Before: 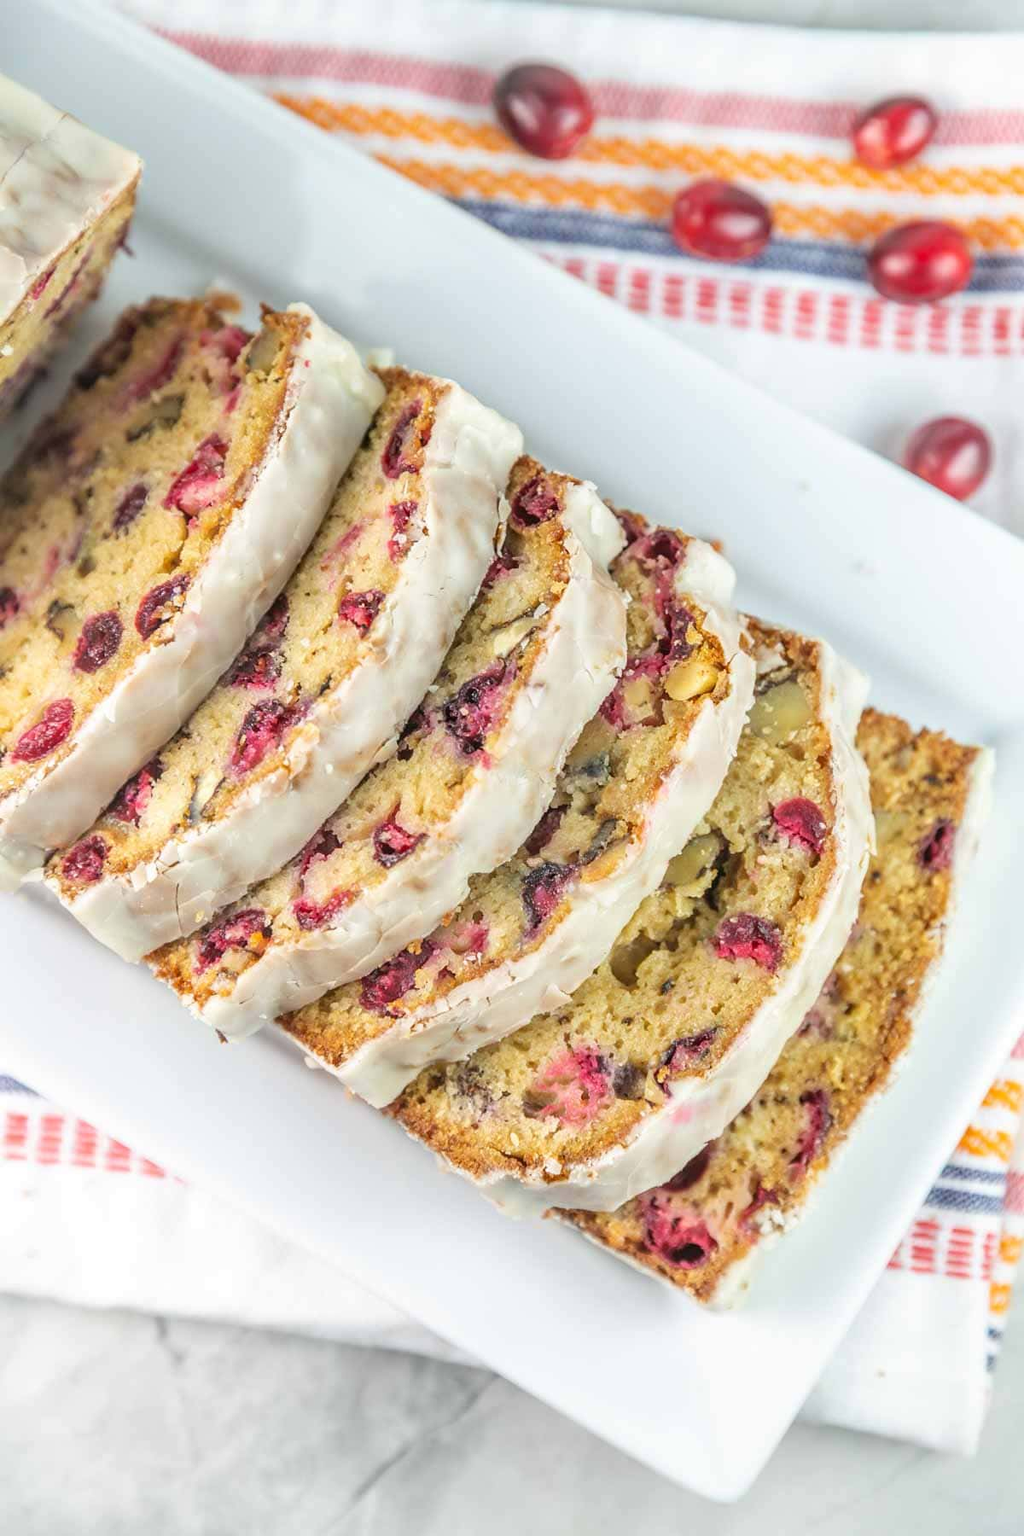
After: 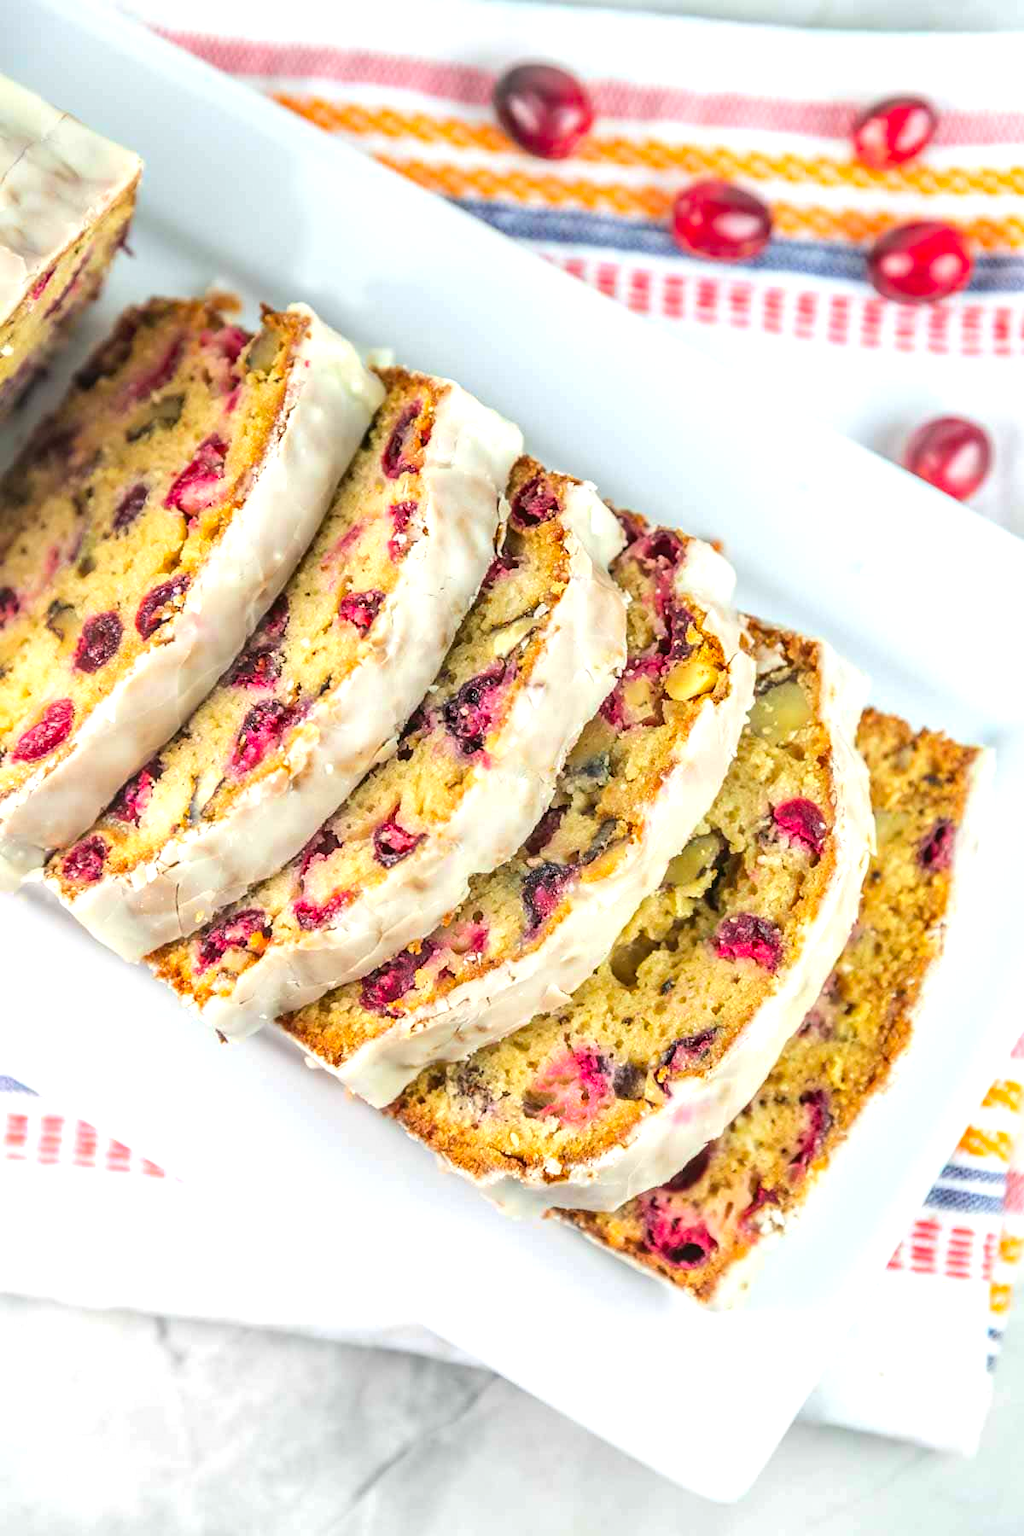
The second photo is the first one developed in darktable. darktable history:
tone equalizer: -8 EV -0.417 EV, -7 EV -0.389 EV, -6 EV -0.333 EV, -5 EV -0.222 EV, -3 EV 0.222 EV, -2 EV 0.333 EV, -1 EV 0.389 EV, +0 EV 0.417 EV, edges refinement/feathering 500, mask exposure compensation -1.57 EV, preserve details no
color correction: saturation 1.32
